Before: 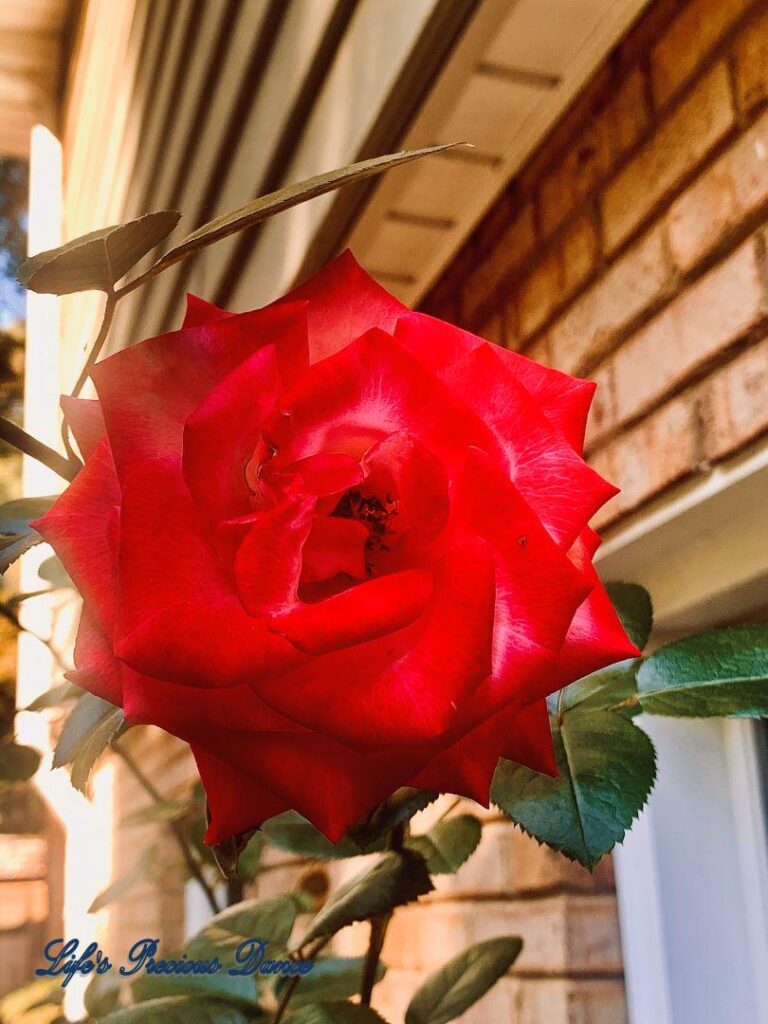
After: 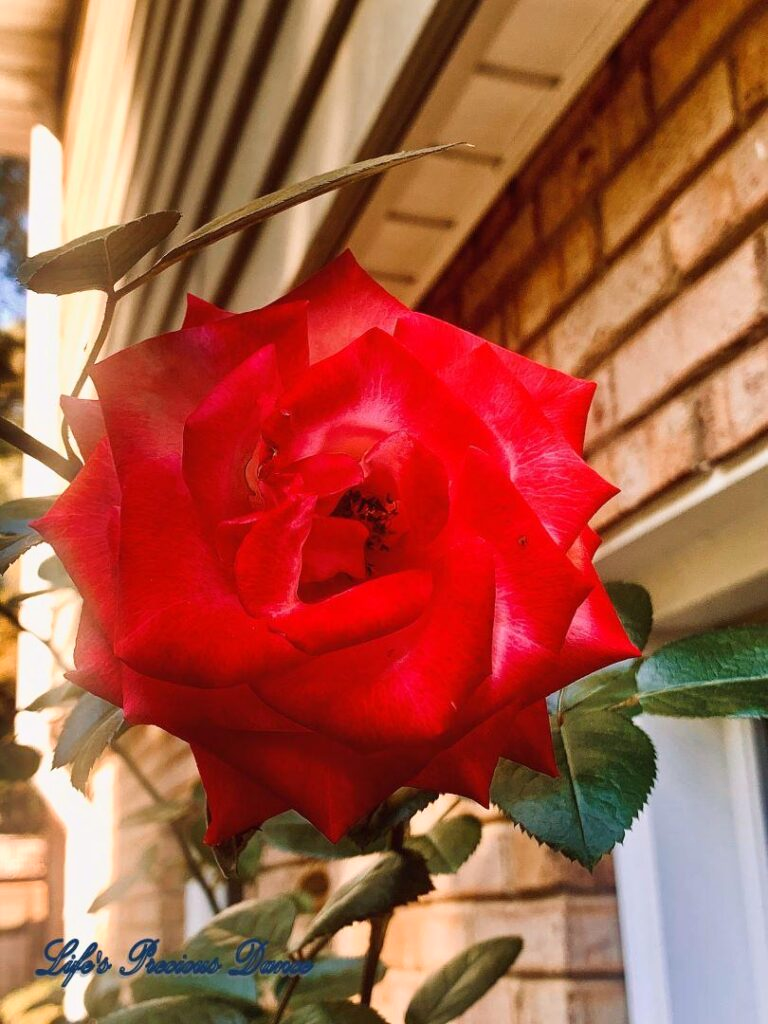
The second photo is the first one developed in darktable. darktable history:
shadows and highlights: shadows 0.68, highlights 41.5
